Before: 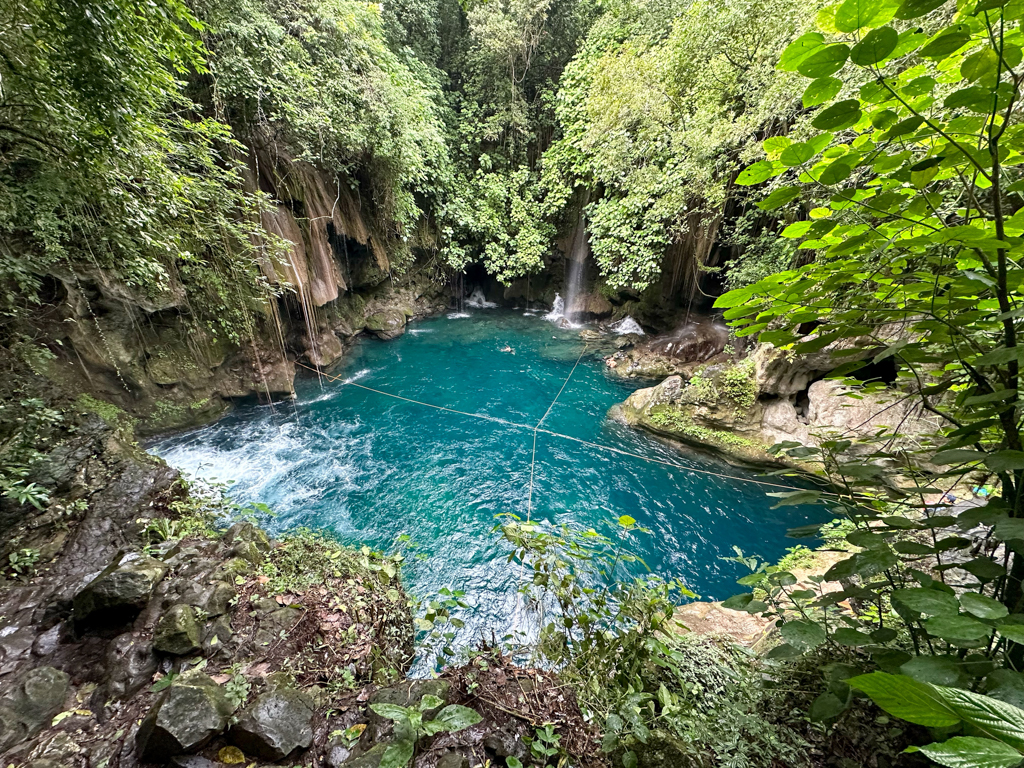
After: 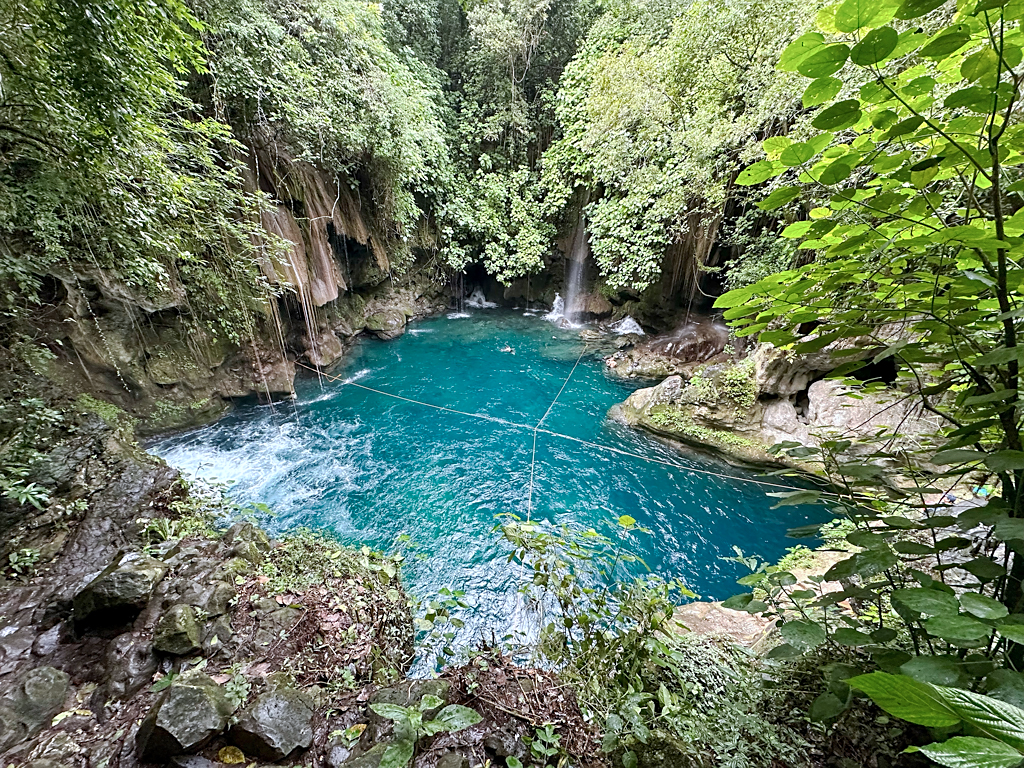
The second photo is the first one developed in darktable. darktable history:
base curve: curves: ch0 [(0, 0) (0.262, 0.32) (0.722, 0.705) (1, 1)], exposure shift 0.01, preserve colors none
color correction: highlights a* -0.681, highlights b* -8.26
sharpen: radius 1.464, amount 0.413, threshold 1.222
